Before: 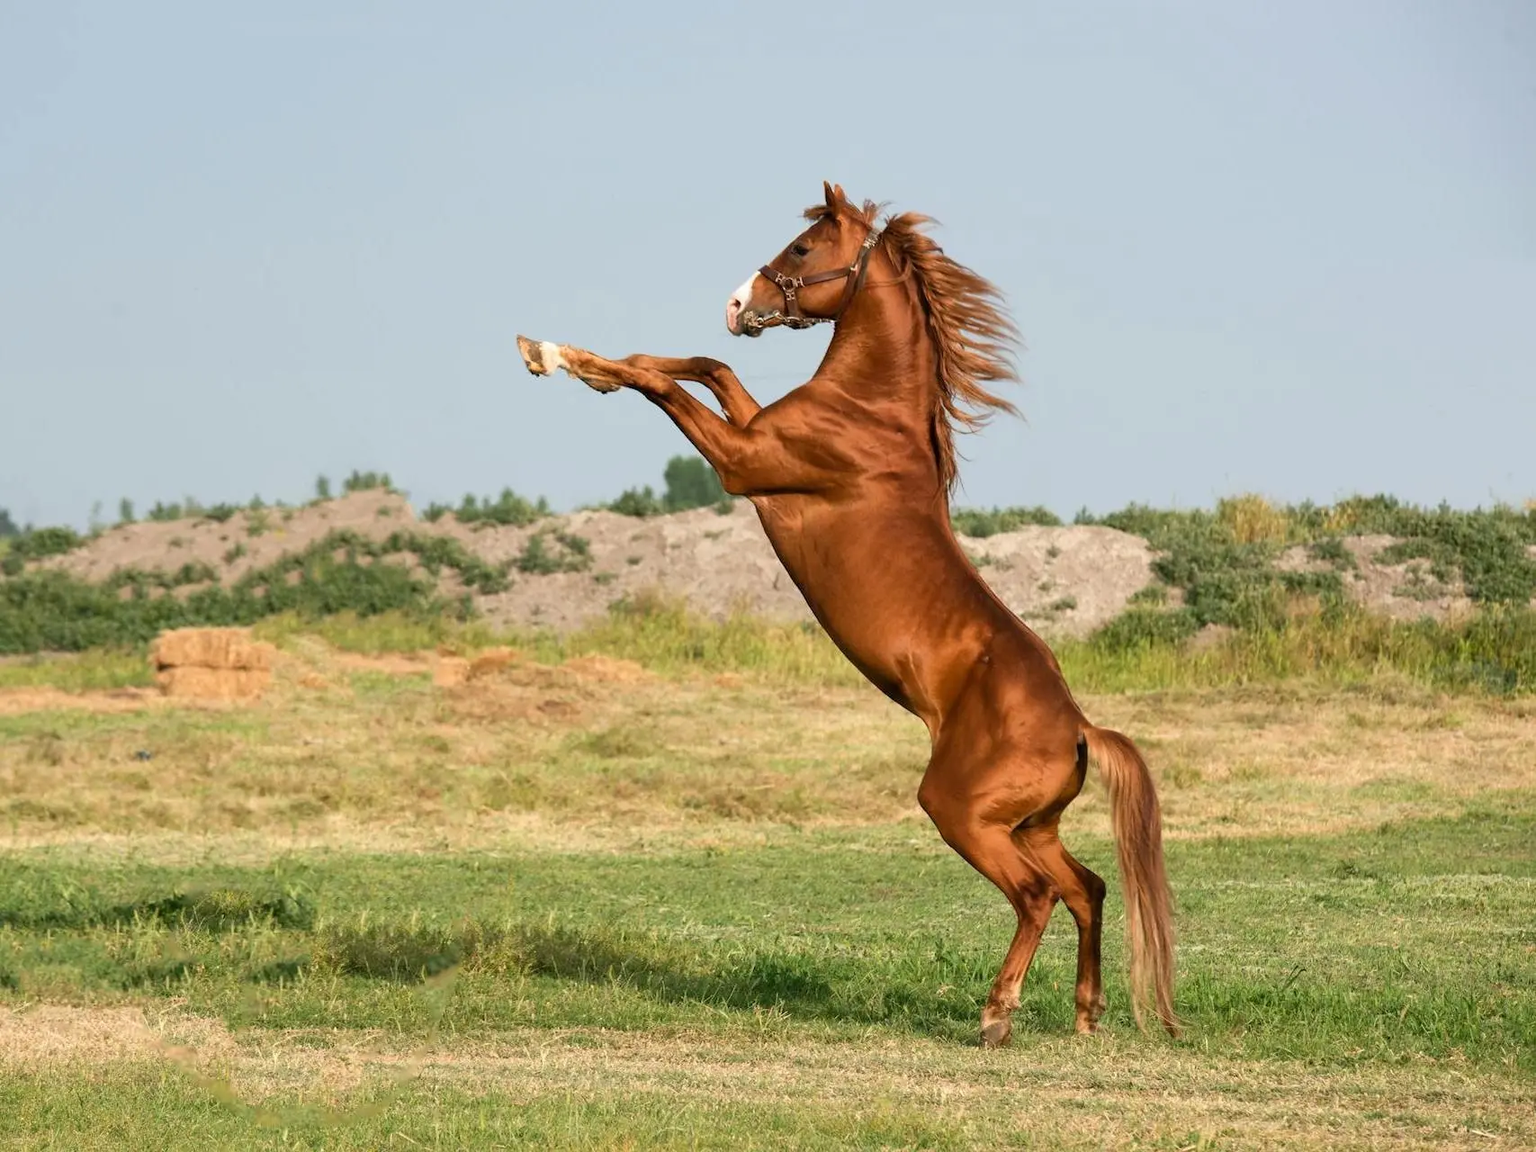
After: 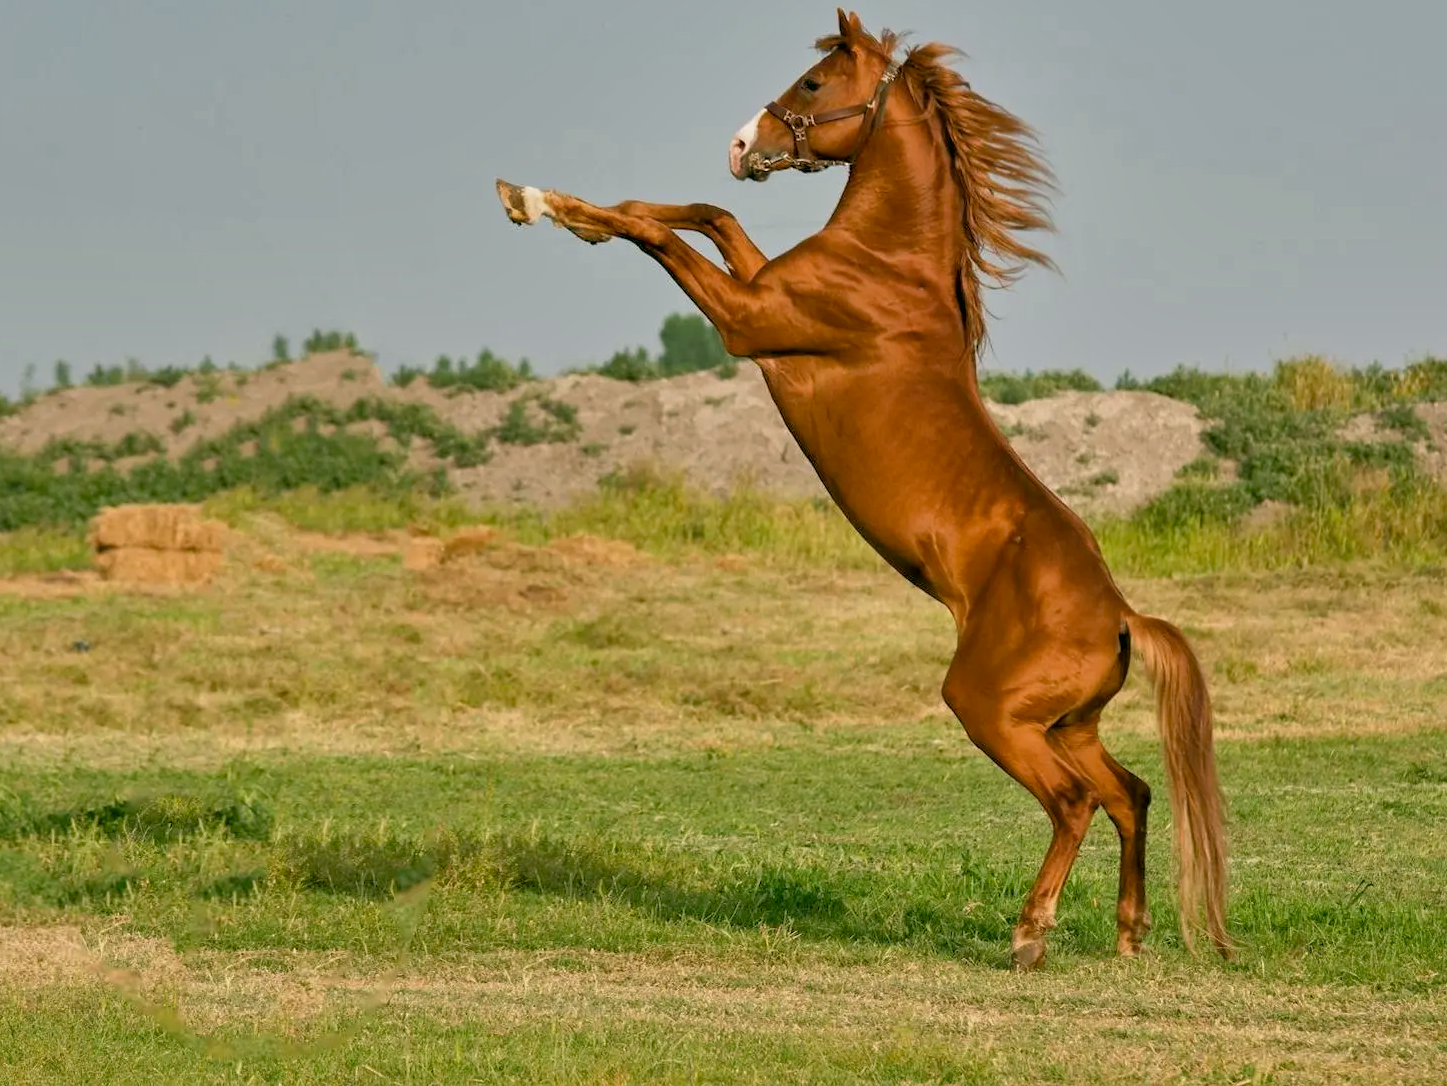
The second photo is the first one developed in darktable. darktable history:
crop and rotate: left 4.58%, top 15.122%, right 10.648%
contrast equalizer: y [[0.5, 0.501, 0.532, 0.538, 0.54, 0.541], [0.5 ×6], [0.5 ×6], [0 ×6], [0 ×6]]
color correction: highlights a* 4.2, highlights b* 4.92, shadows a* -7.35, shadows b* 4.81
color balance rgb: linear chroma grading › global chroma 8.615%, perceptual saturation grading › global saturation 0.787%
tone equalizer: -8 EV 0.229 EV, -7 EV 0.41 EV, -6 EV 0.424 EV, -5 EV 0.258 EV, -3 EV -0.244 EV, -2 EV -0.388 EV, -1 EV -0.417 EV, +0 EV -0.232 EV, edges refinement/feathering 500, mask exposure compensation -1.57 EV, preserve details no
shadows and highlights: low approximation 0.01, soften with gaussian
